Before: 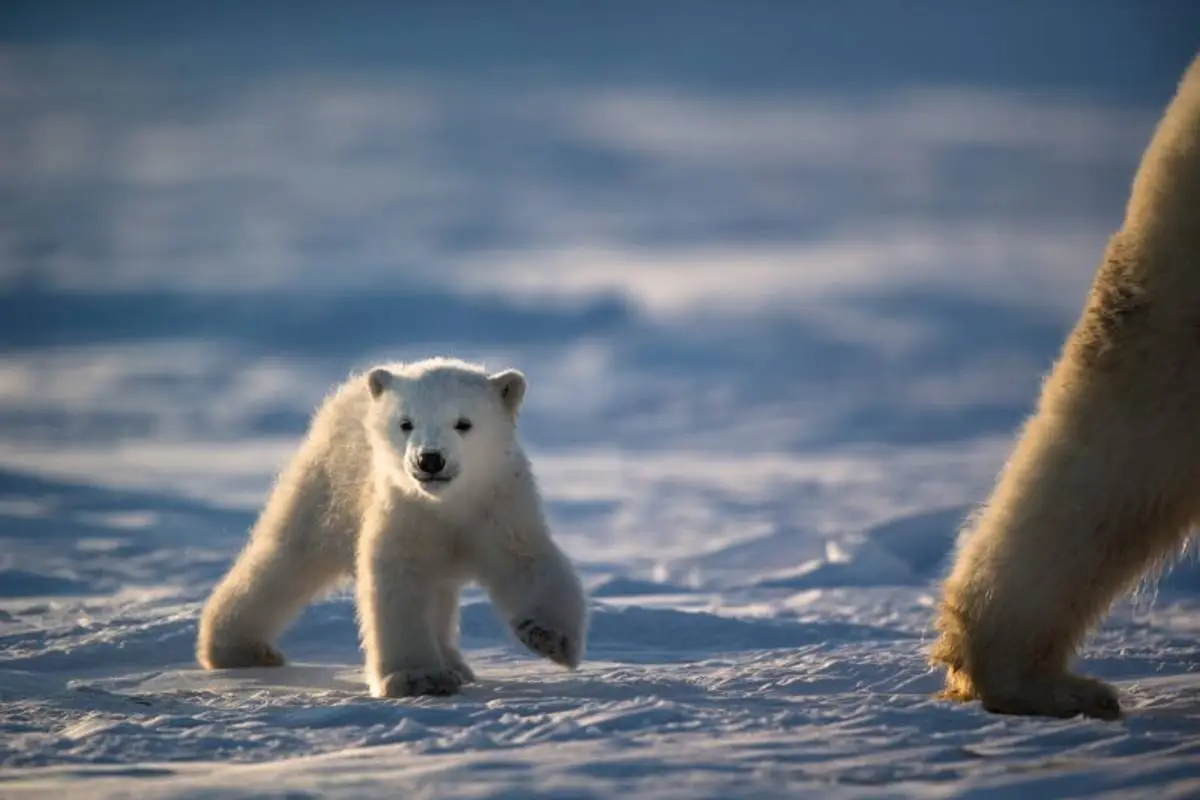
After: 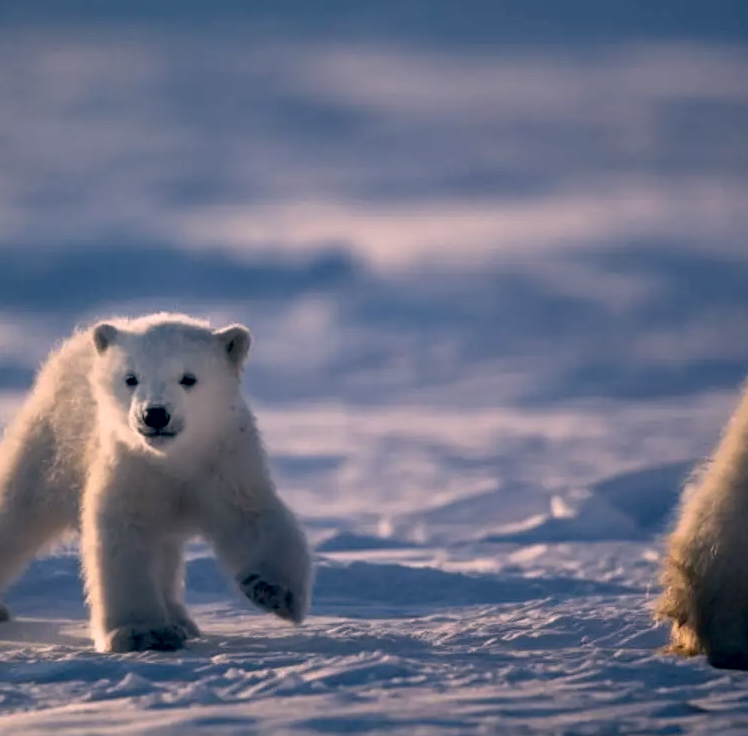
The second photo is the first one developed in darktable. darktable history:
crop and rotate: left 22.918%, top 5.629%, right 14.711%, bottom 2.247%
color correction: highlights a* 14.46, highlights b* 5.85, shadows a* -5.53, shadows b* -15.24, saturation 0.85
white balance: emerald 1
exposure: black level correction 0.009, exposure -0.159 EV, compensate highlight preservation false
